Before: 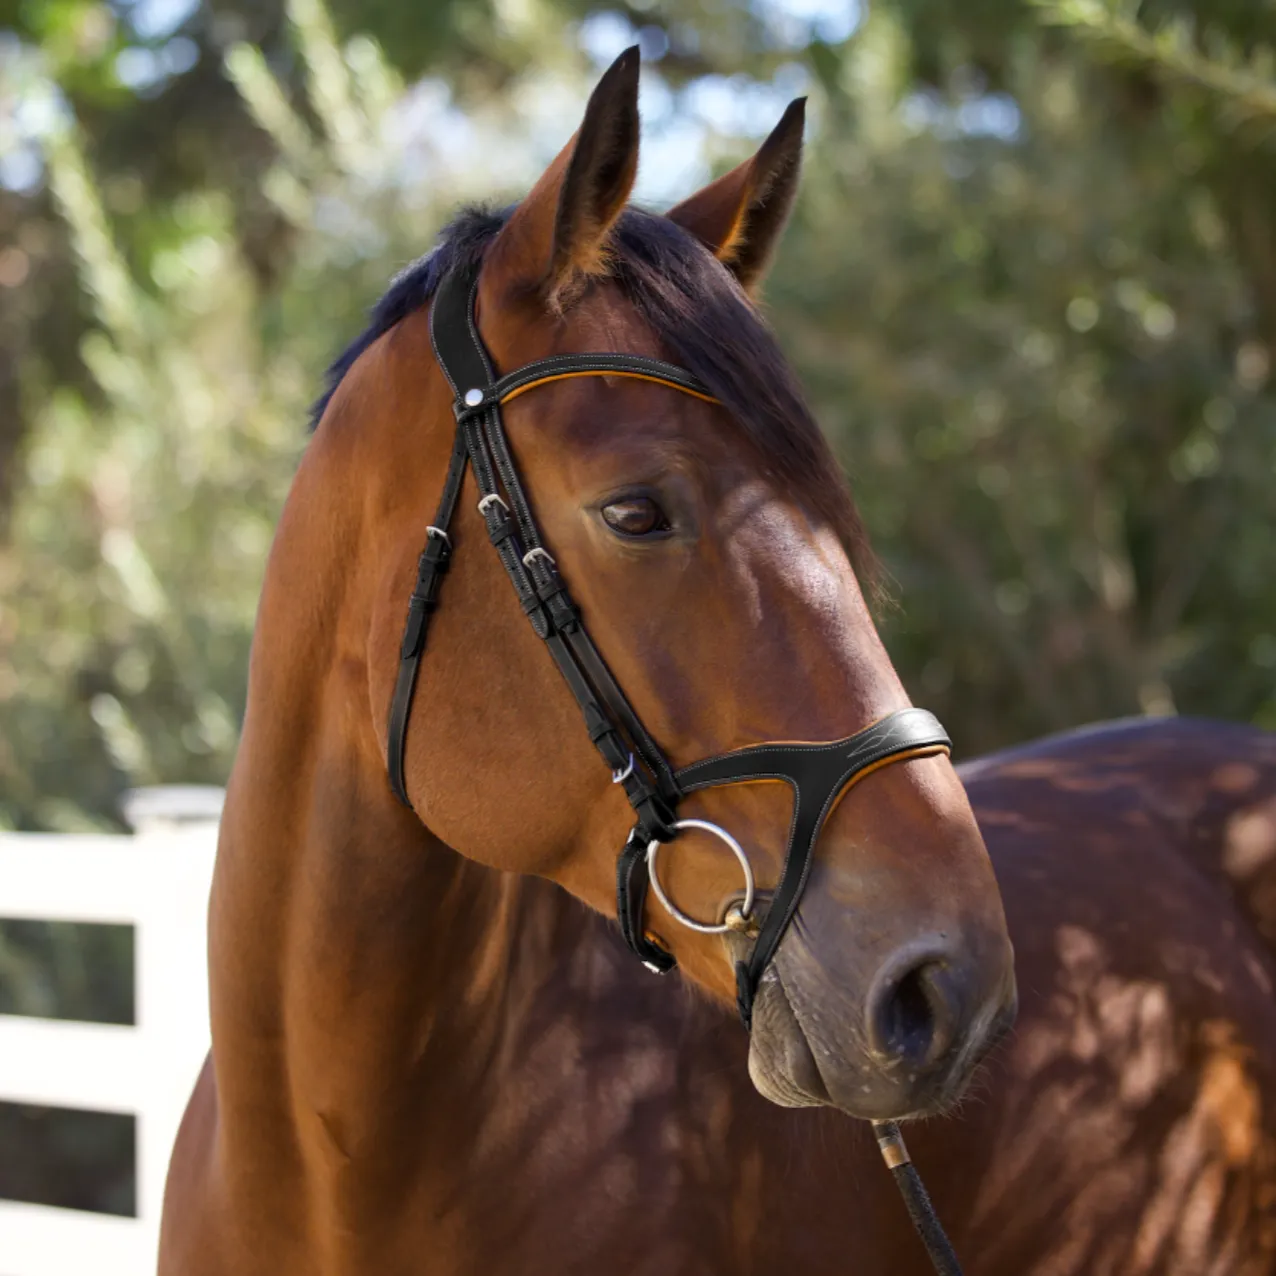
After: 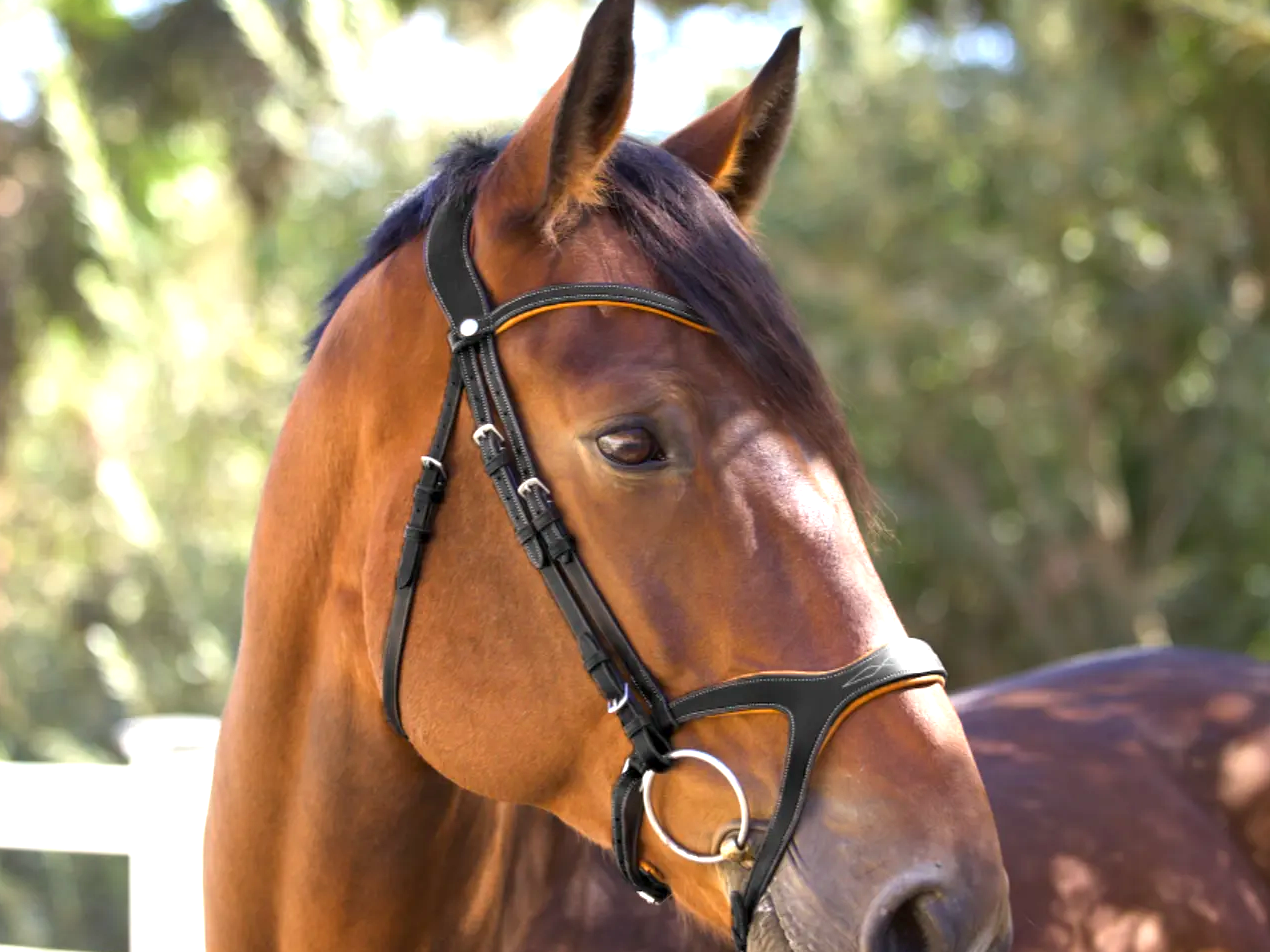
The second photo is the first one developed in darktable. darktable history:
exposure: exposure 1.06 EV, compensate highlight preservation false
crop: left 0.401%, top 5.487%, bottom 19.87%
